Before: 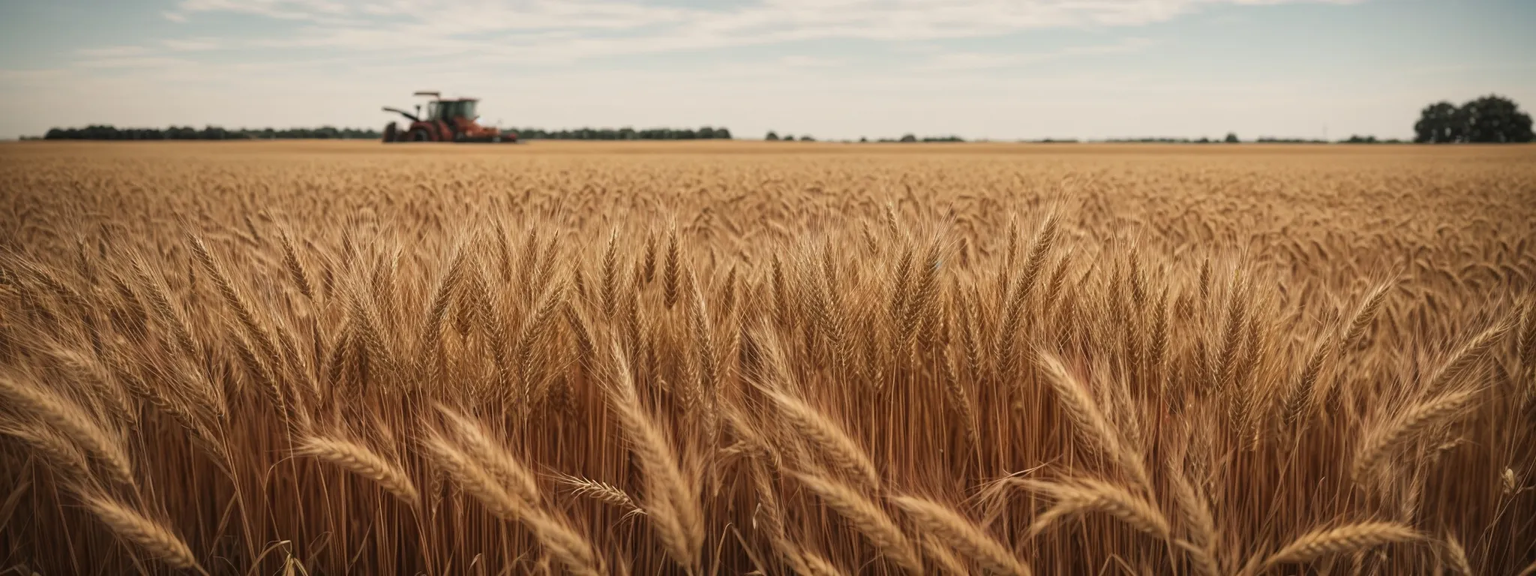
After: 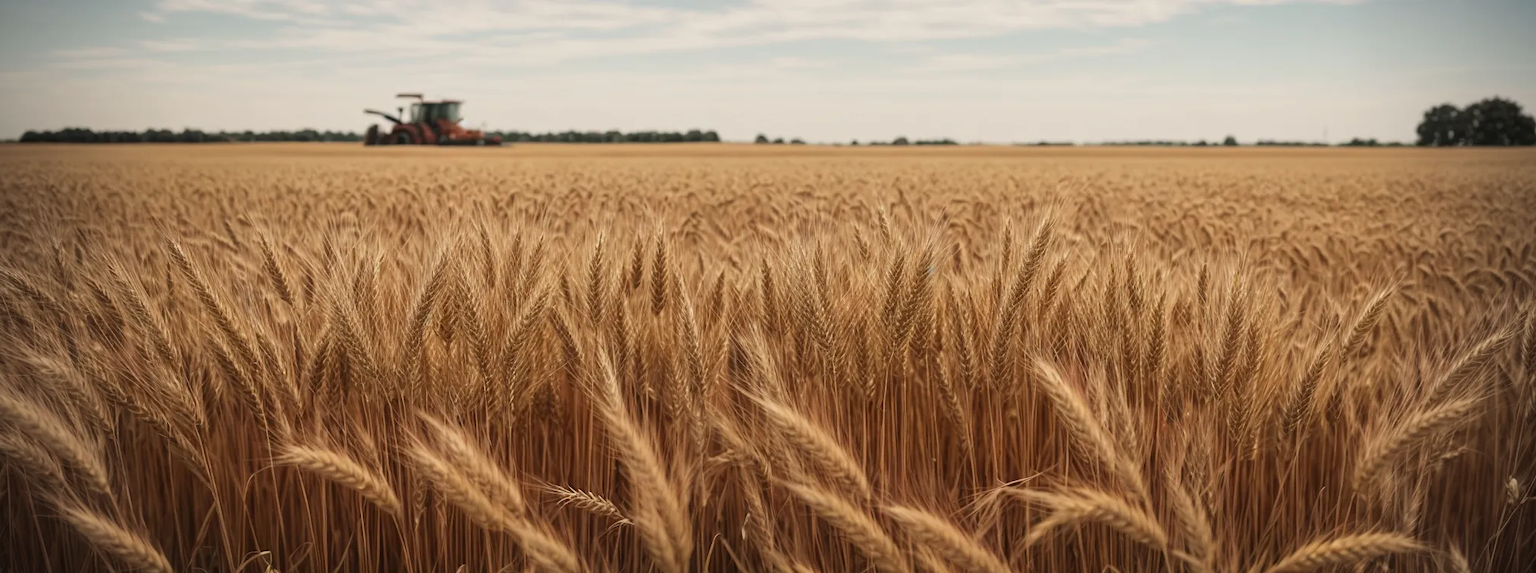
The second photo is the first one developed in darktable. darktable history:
crop: left 1.675%, right 0.267%, bottom 2.061%
vignetting: fall-off radius 60.44%, unbound false
